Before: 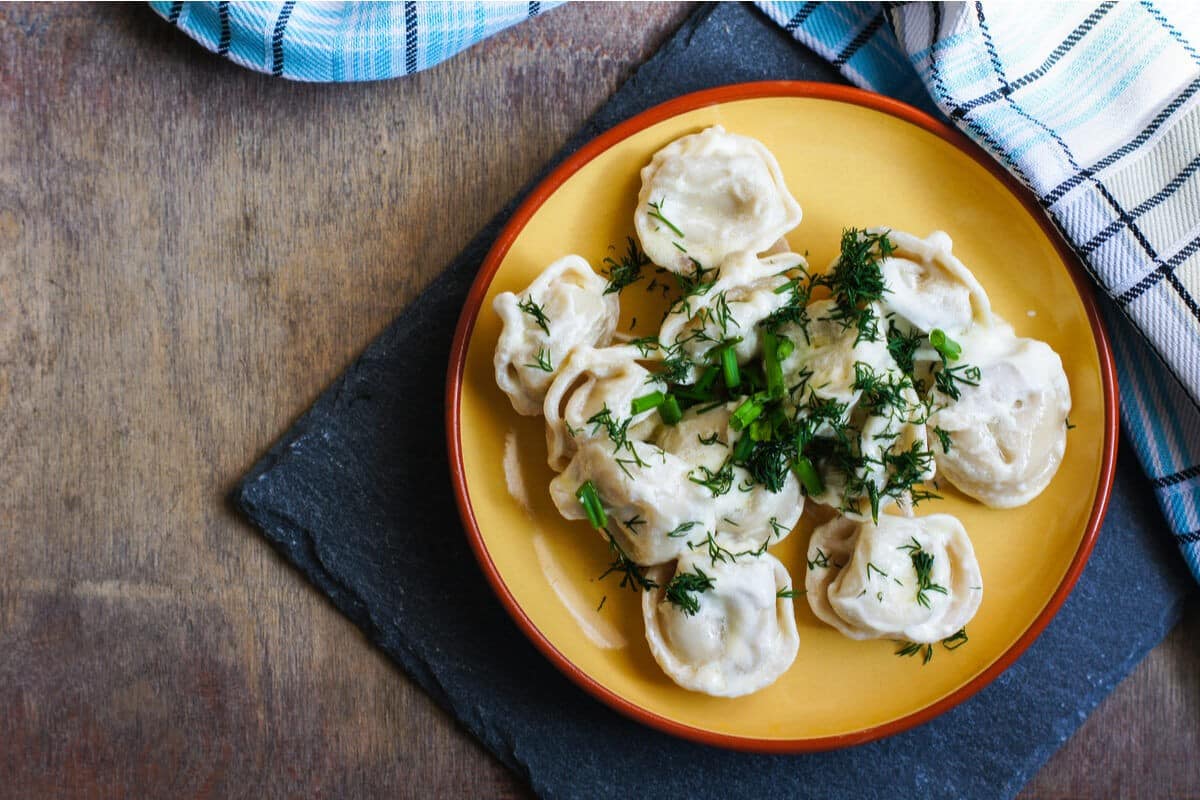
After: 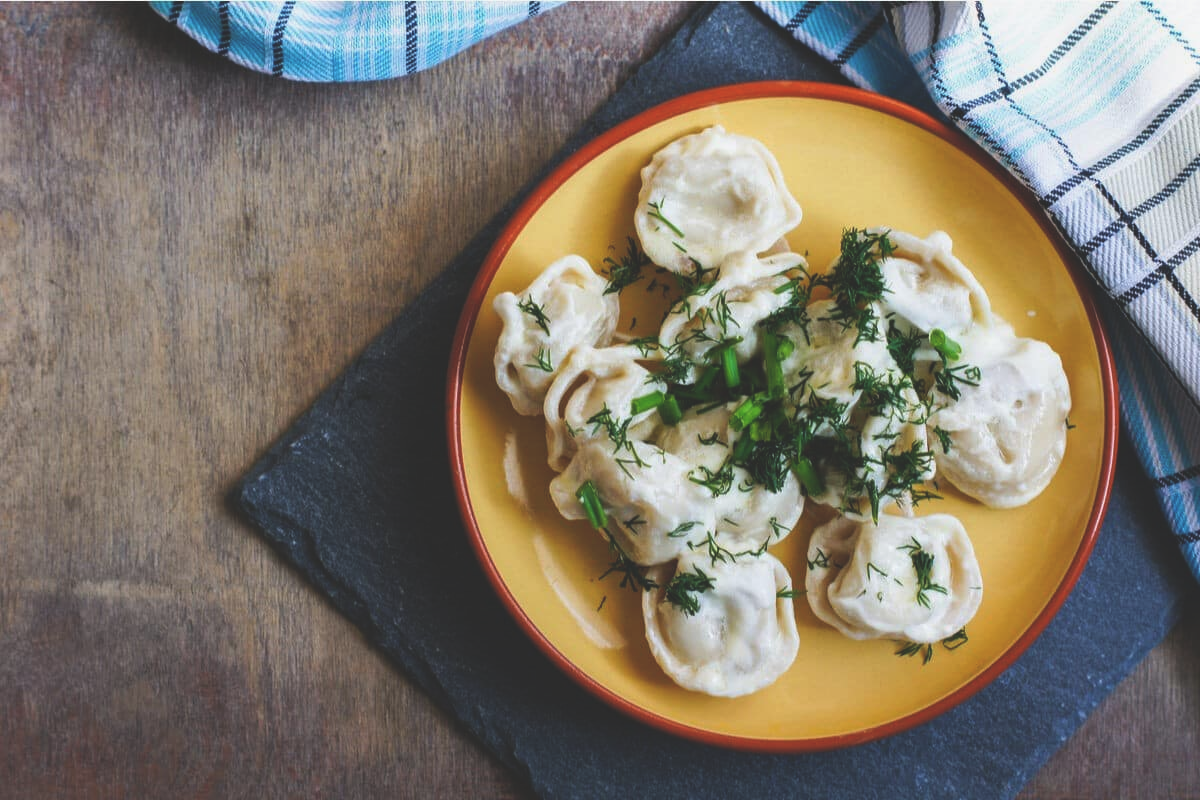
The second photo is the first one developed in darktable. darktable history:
exposure: black level correction -0.025, exposure -0.117 EV, compensate highlight preservation false
